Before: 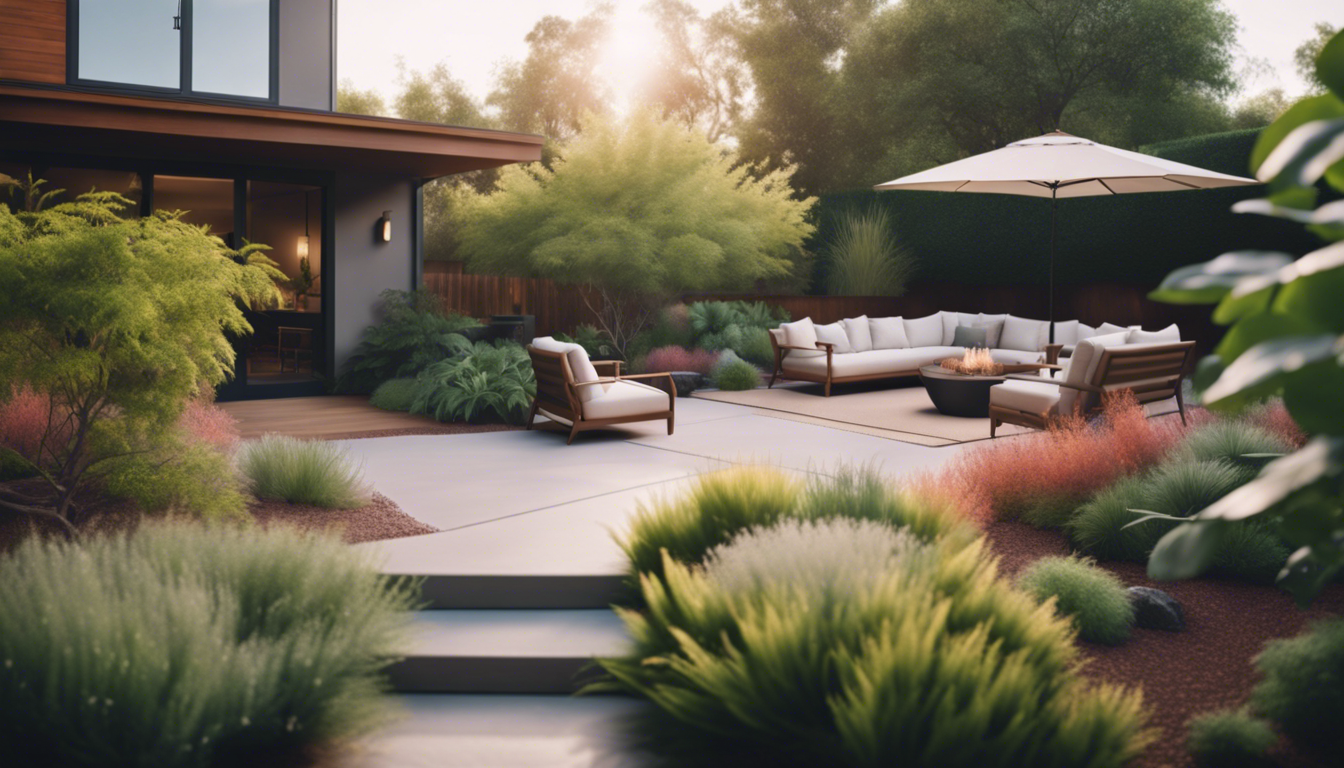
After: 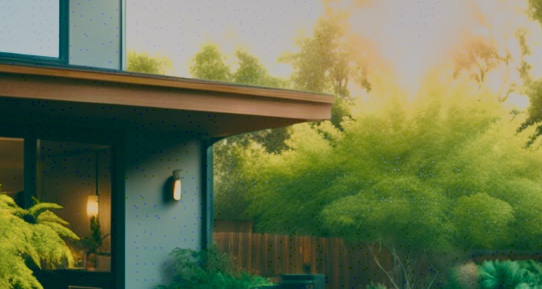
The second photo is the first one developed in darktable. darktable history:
exposure: compensate highlight preservation false
crop: left 15.684%, top 5.44%, right 43.977%, bottom 56.906%
velvia: strength 35.97%
color balance rgb: power › chroma 2.131%, power › hue 168.09°, global offset › luminance 0.704%, perceptual saturation grading › global saturation 29.753%, global vibrance 16.408%, saturation formula JzAzBz (2021)
contrast brightness saturation: contrast 0.241, brightness 0.09
filmic rgb: black relative exposure -13.08 EV, white relative exposure 4.01 EV, target white luminance 85.034%, hardness 6.3, latitude 42.52%, contrast 0.862, shadows ↔ highlights balance 8.82%
shadows and highlights: low approximation 0.01, soften with gaussian
